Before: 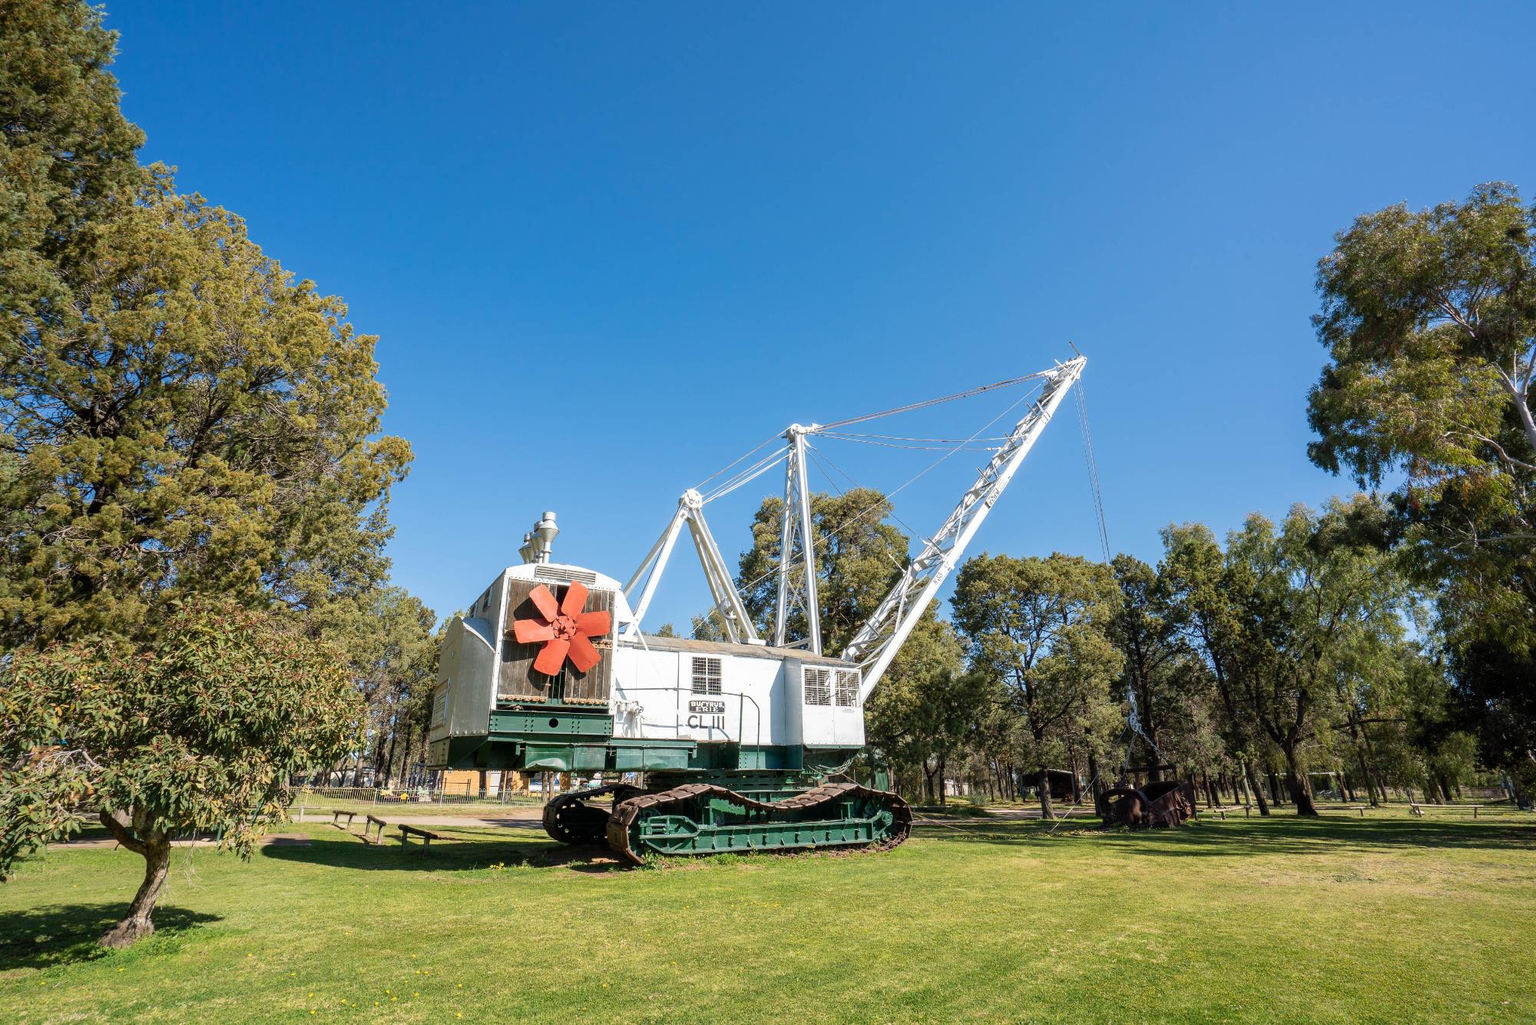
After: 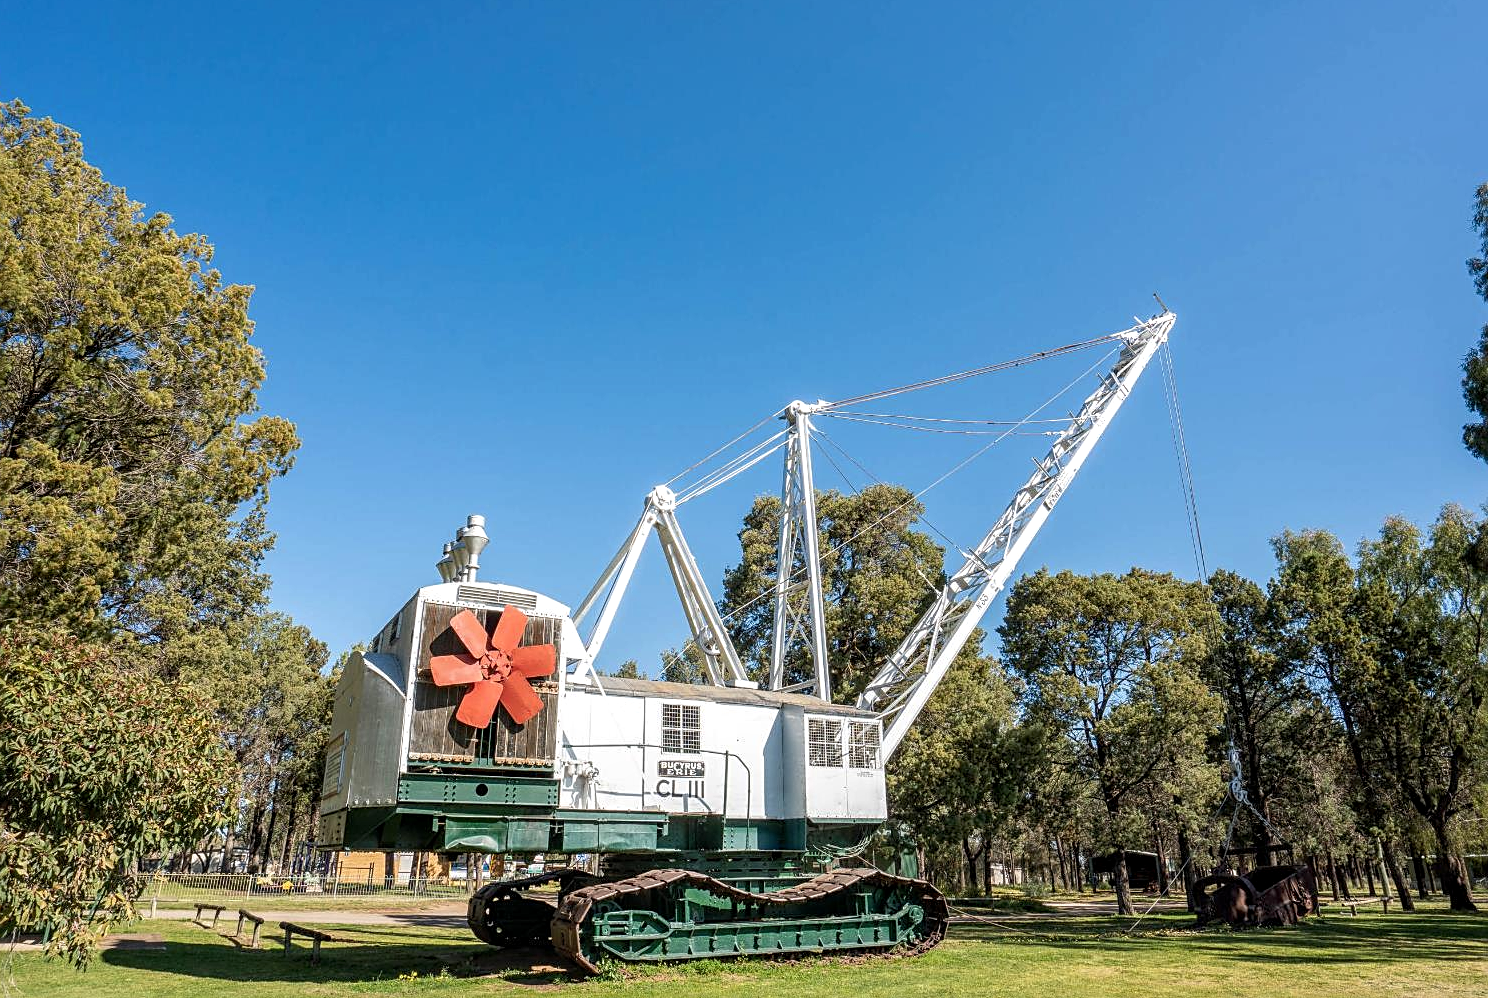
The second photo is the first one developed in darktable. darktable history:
local contrast: detail 130%
sharpen: amount 0.46
crop and rotate: left 11.952%, top 11.374%, right 13.61%, bottom 13.744%
